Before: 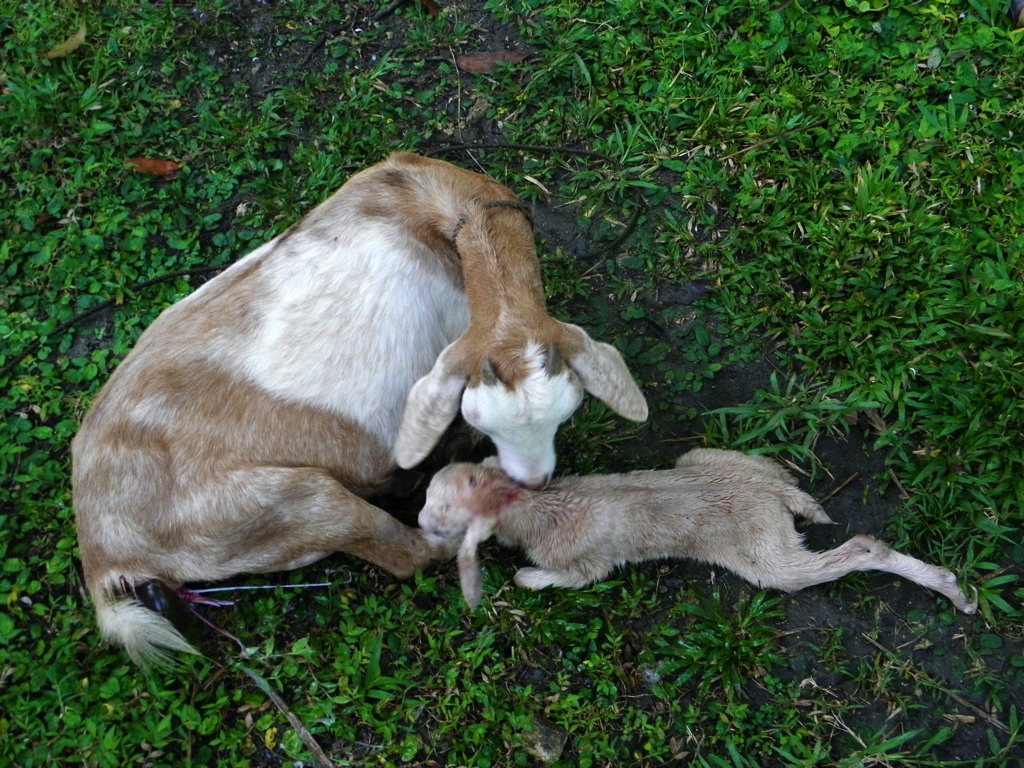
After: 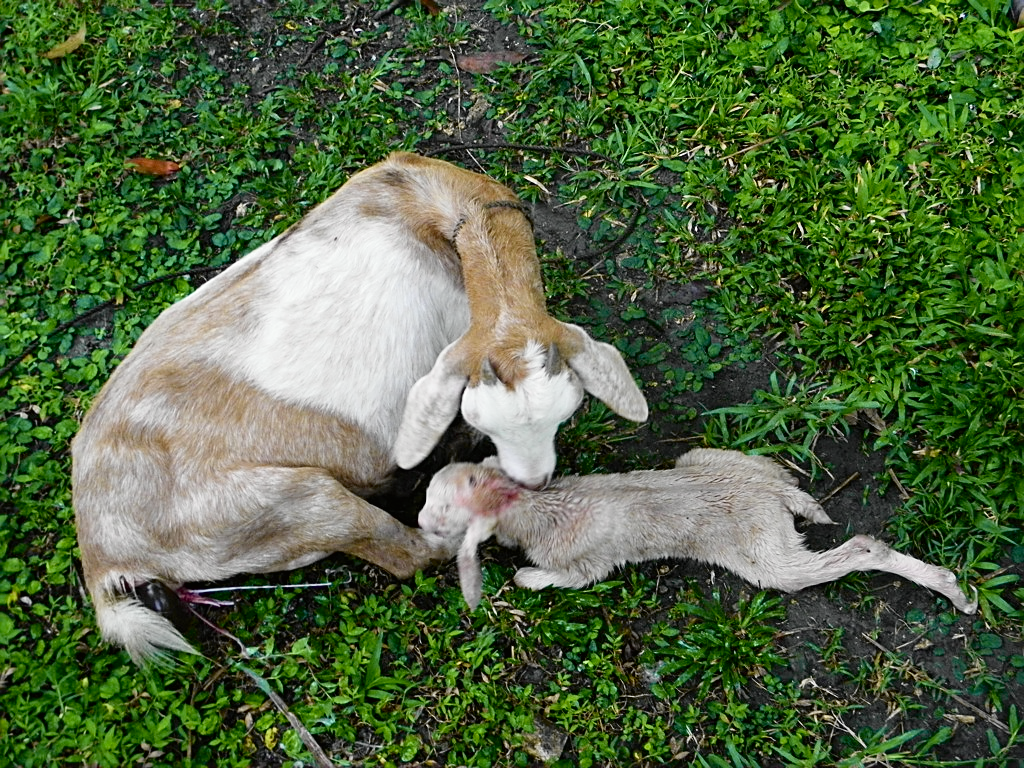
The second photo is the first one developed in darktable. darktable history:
white balance: emerald 1
sharpen: on, module defaults
tone curve: curves: ch0 [(0, 0.008) (0.107, 0.083) (0.283, 0.287) (0.461, 0.498) (0.64, 0.691) (0.822, 0.869) (0.998, 0.978)]; ch1 [(0, 0) (0.323, 0.339) (0.438, 0.422) (0.473, 0.487) (0.502, 0.502) (0.527, 0.53) (0.561, 0.583) (0.608, 0.629) (0.669, 0.704) (0.859, 0.899) (1, 1)]; ch2 [(0, 0) (0.33, 0.347) (0.421, 0.456) (0.473, 0.498) (0.502, 0.504) (0.522, 0.524) (0.549, 0.567) (0.585, 0.627) (0.676, 0.724) (1, 1)], color space Lab, independent channels, preserve colors none
